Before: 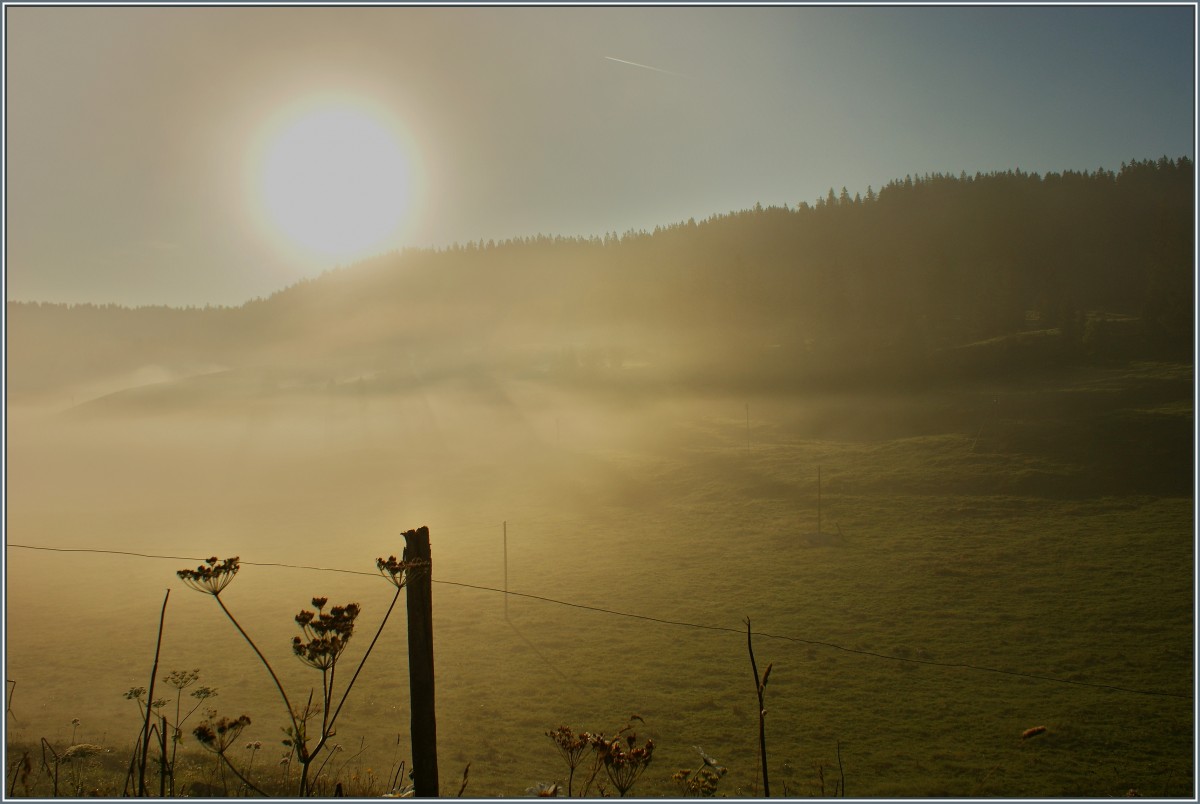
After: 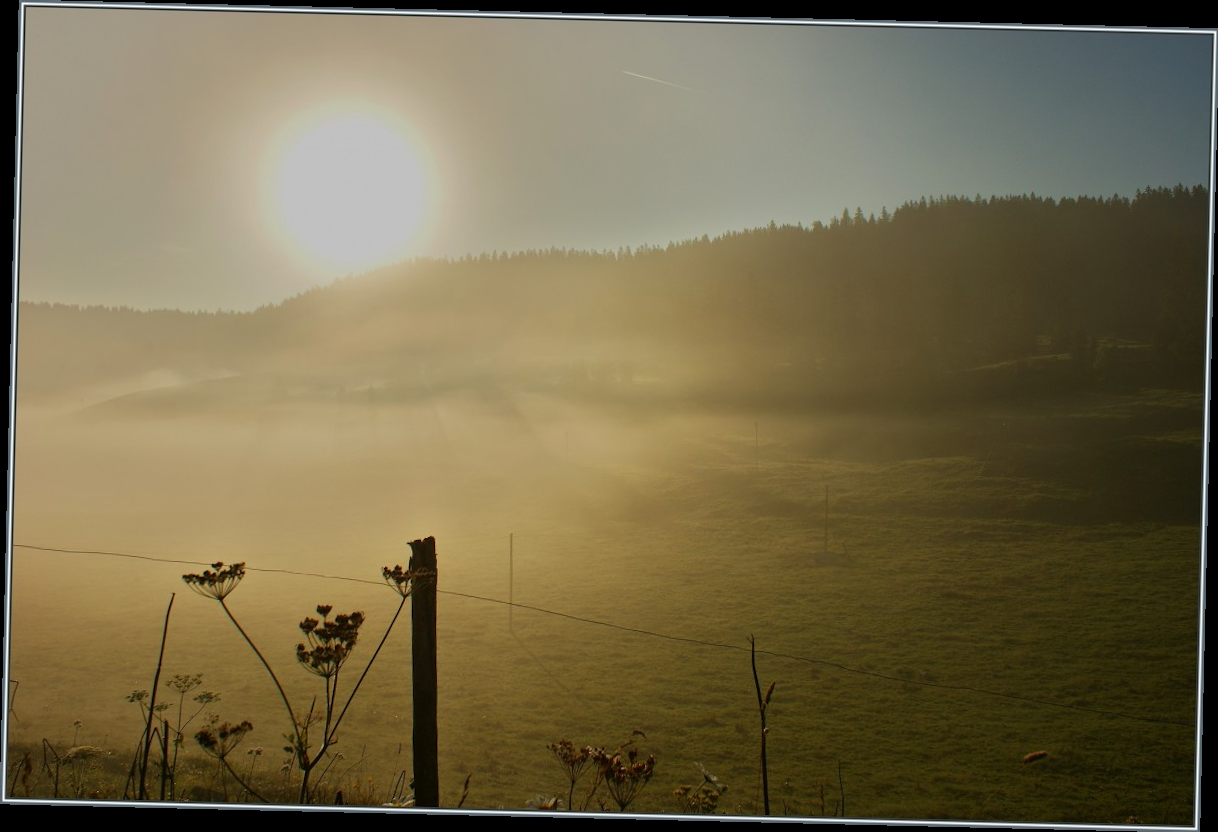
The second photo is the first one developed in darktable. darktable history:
crop and rotate: angle -1.37°
